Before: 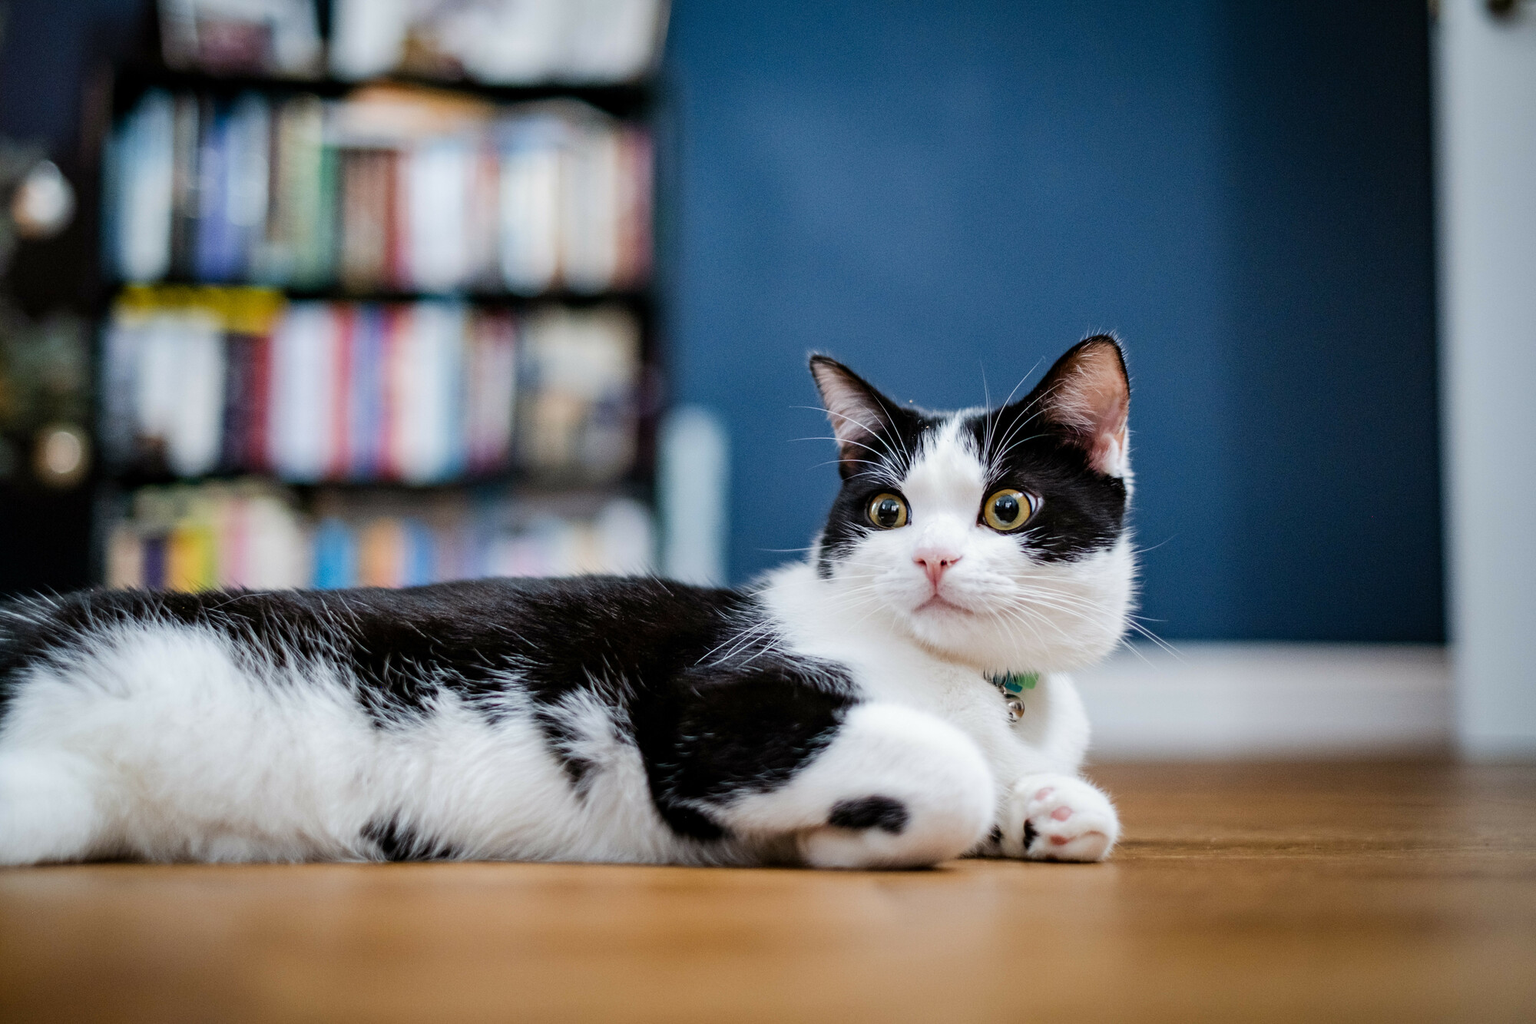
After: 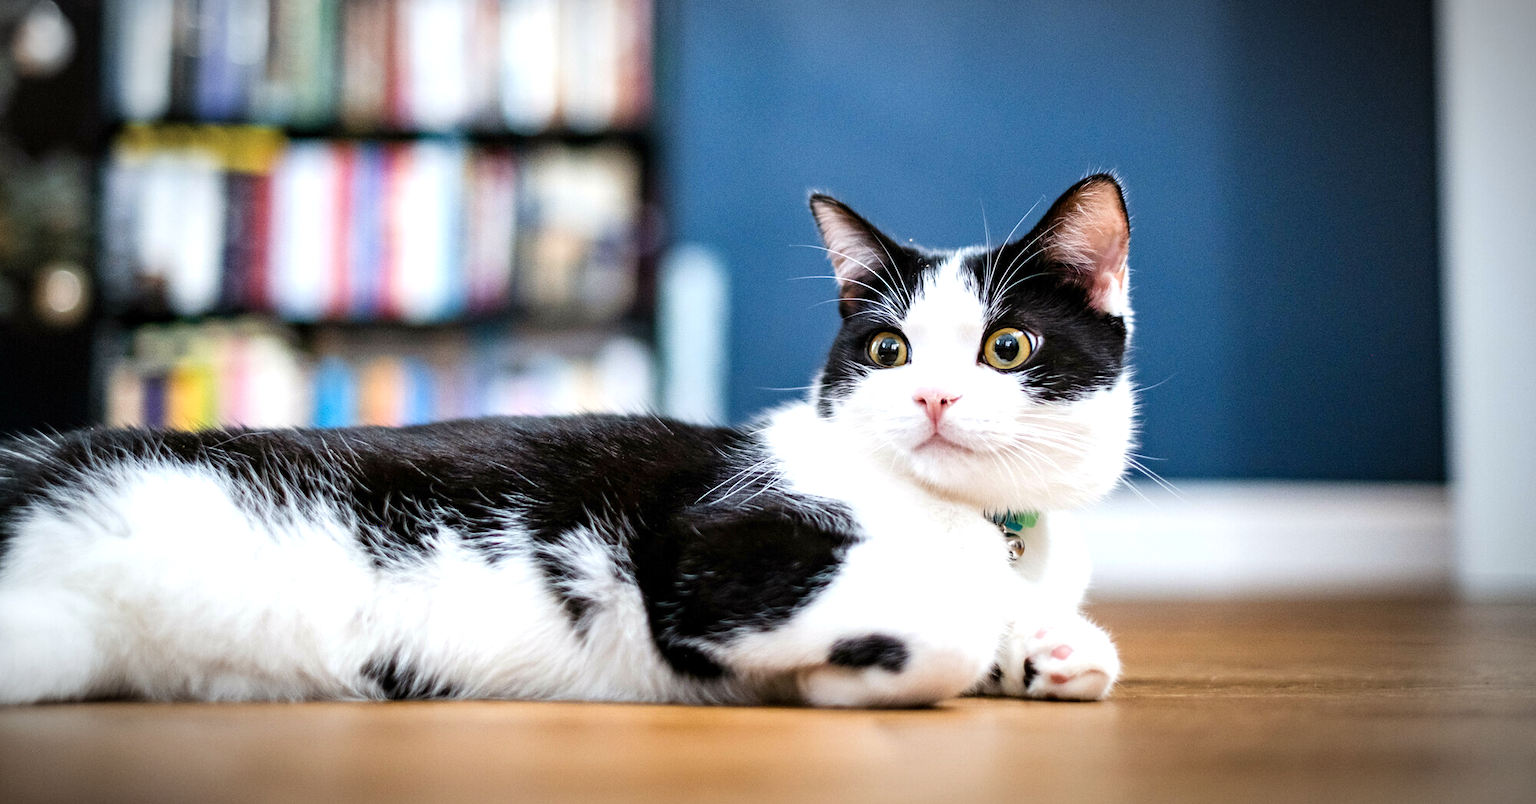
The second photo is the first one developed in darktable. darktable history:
exposure: exposure 0.74 EV, compensate exposure bias true, compensate highlight preservation false
crop and rotate: top 15.903%, bottom 5.542%
vignetting: fall-off radius 59.73%, automatic ratio true
